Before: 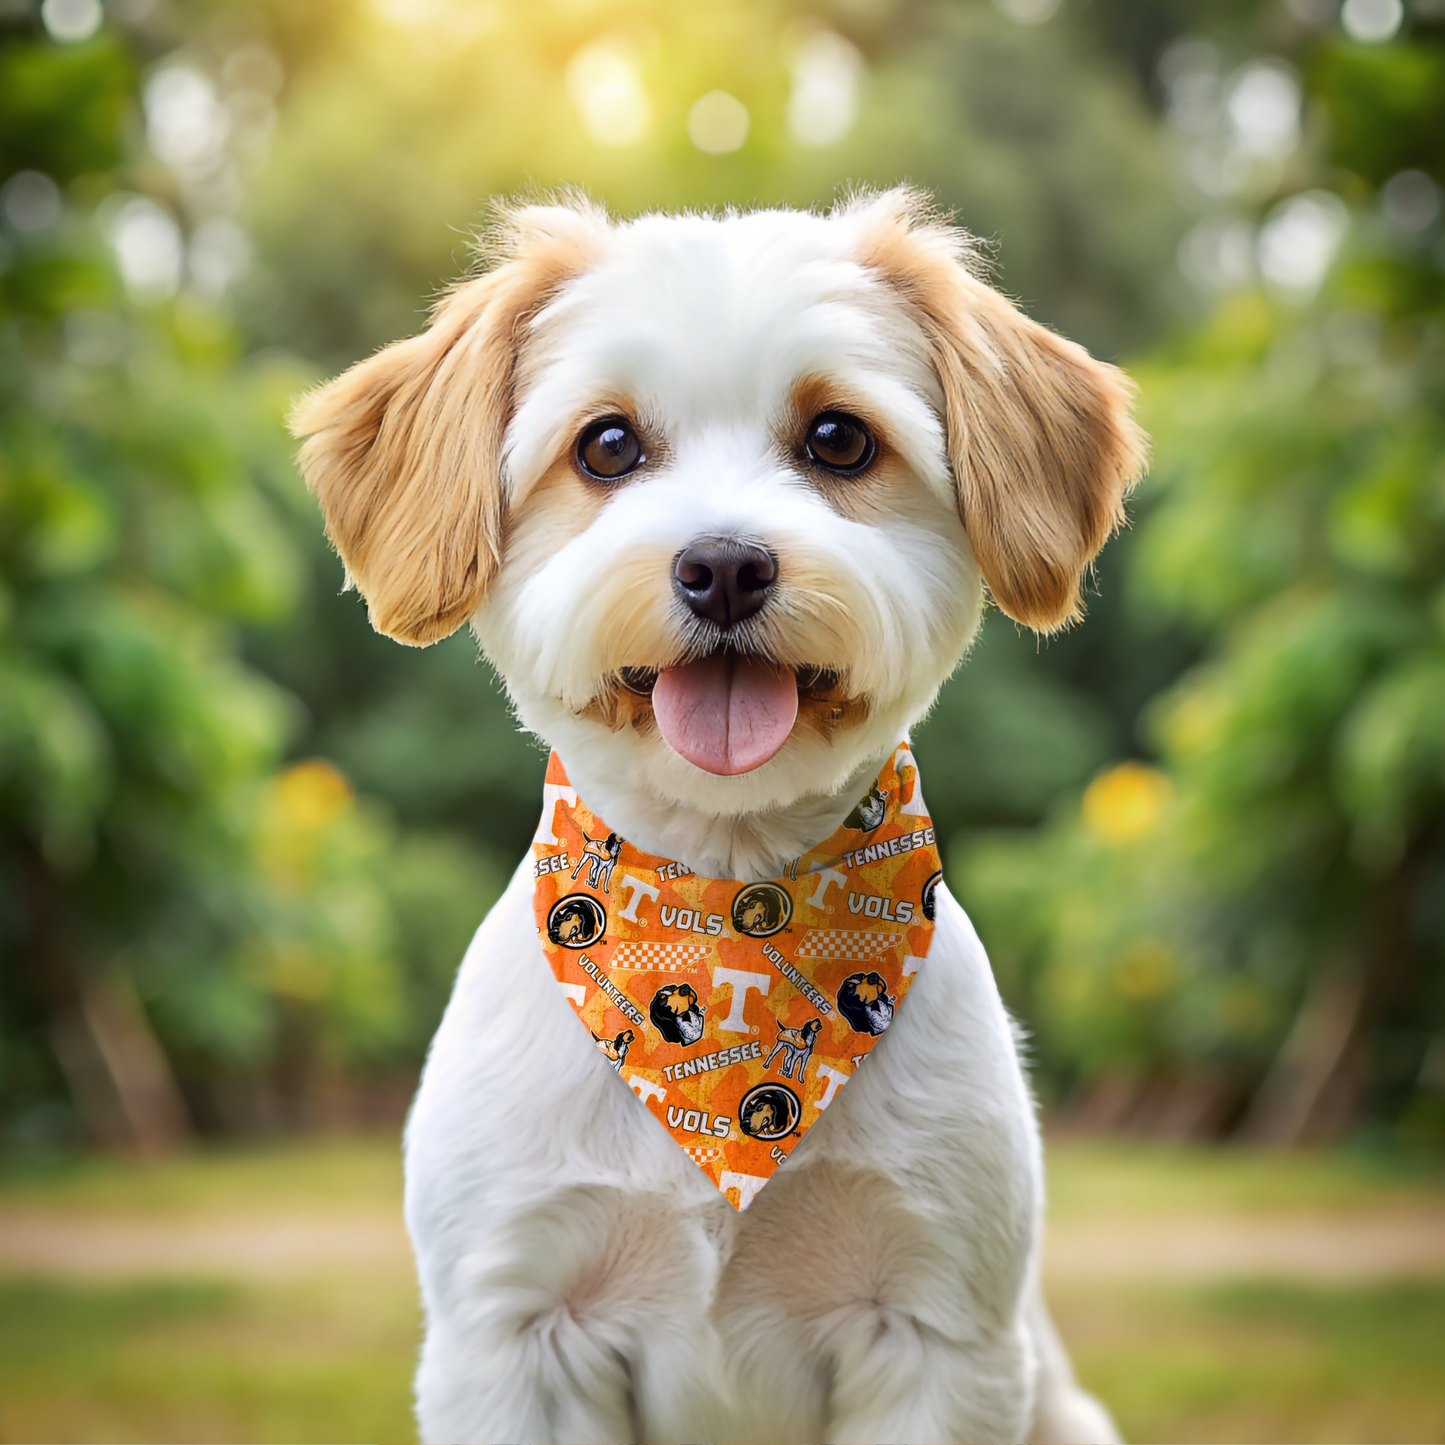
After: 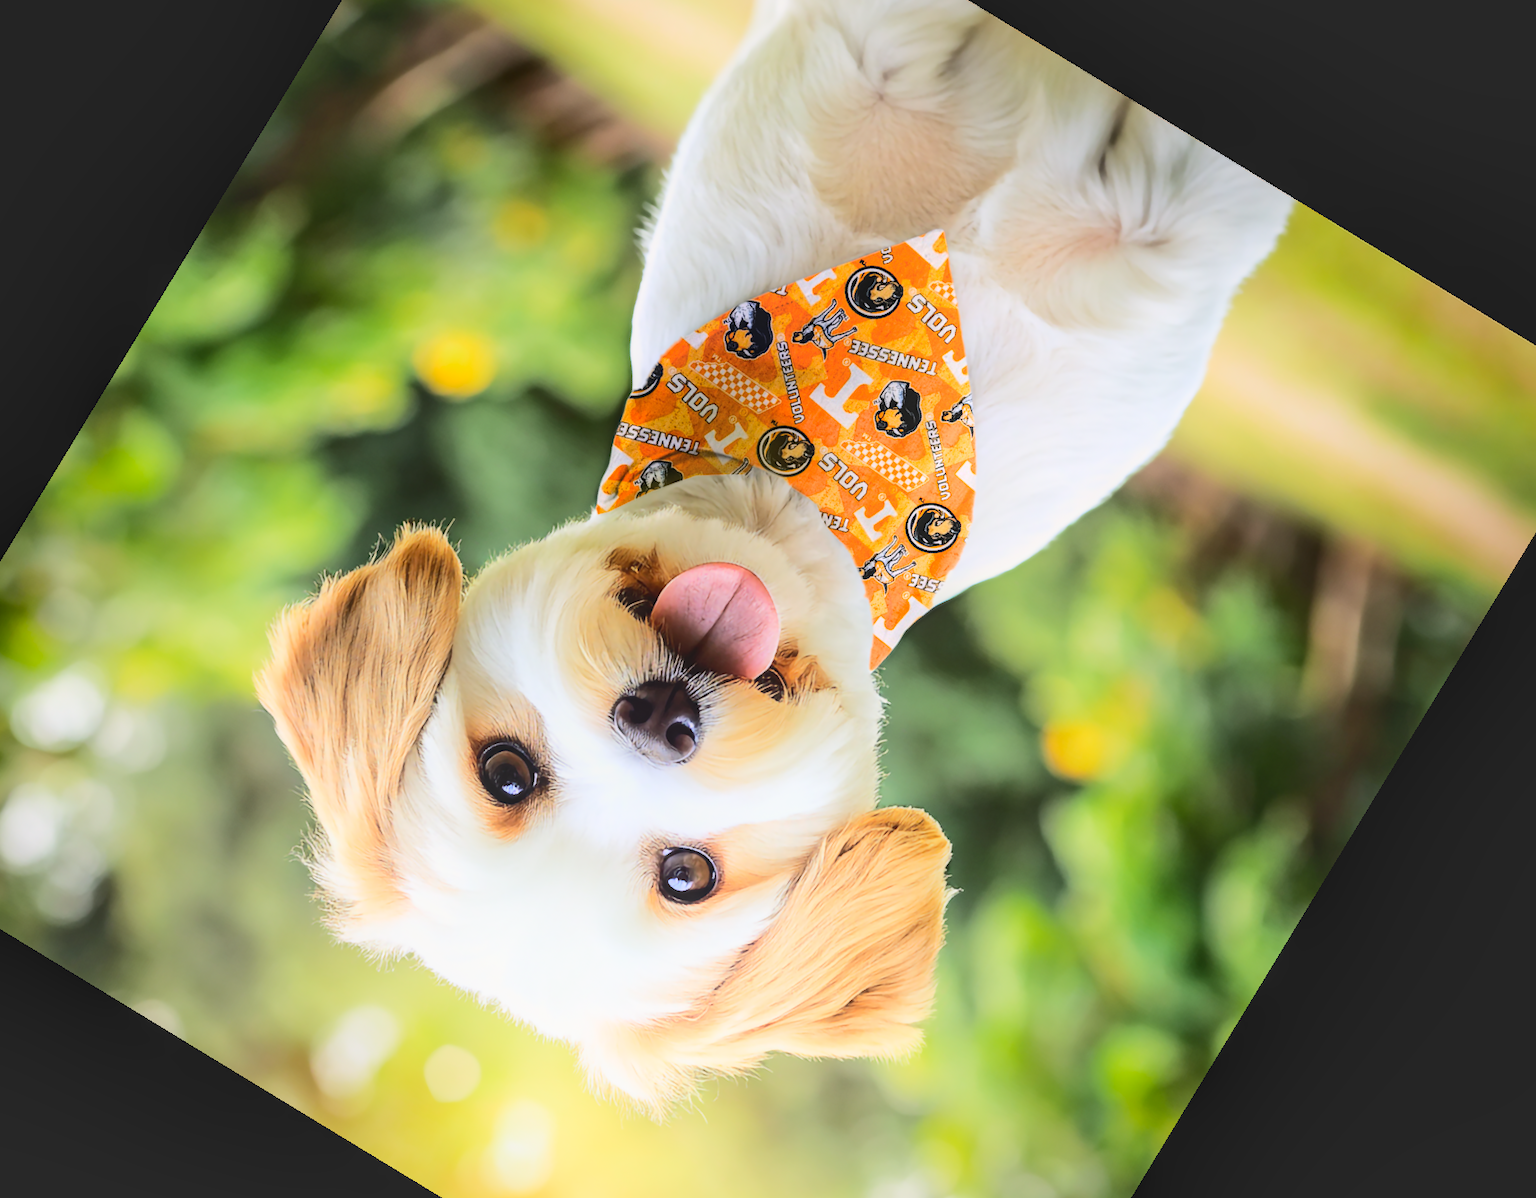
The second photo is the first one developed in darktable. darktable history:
lowpass: radius 0.1, contrast 0.85, saturation 1.1, unbound 0
shadows and highlights: highlights 70.7, soften with gaussian
local contrast: on, module defaults
white balance: red 1, blue 1
crop and rotate: angle 148.68°, left 9.111%, top 15.603%, right 4.588%, bottom 17.041%
exposure: compensate highlight preservation false
rgb curve: curves: ch0 [(0, 0) (0.284, 0.292) (0.505, 0.644) (1, 1)]; ch1 [(0, 0) (0.284, 0.292) (0.505, 0.644) (1, 1)]; ch2 [(0, 0) (0.284, 0.292) (0.505, 0.644) (1, 1)], compensate middle gray true
